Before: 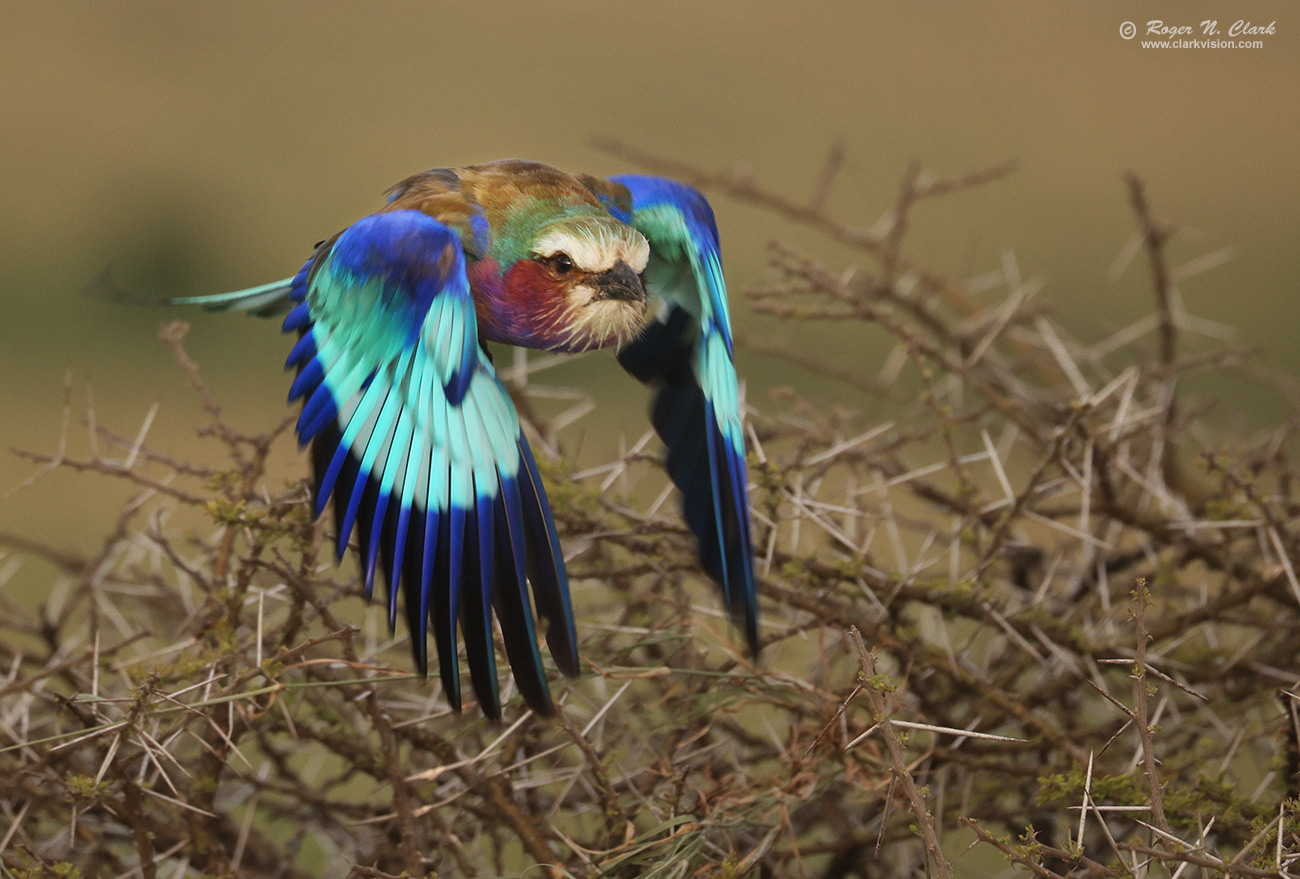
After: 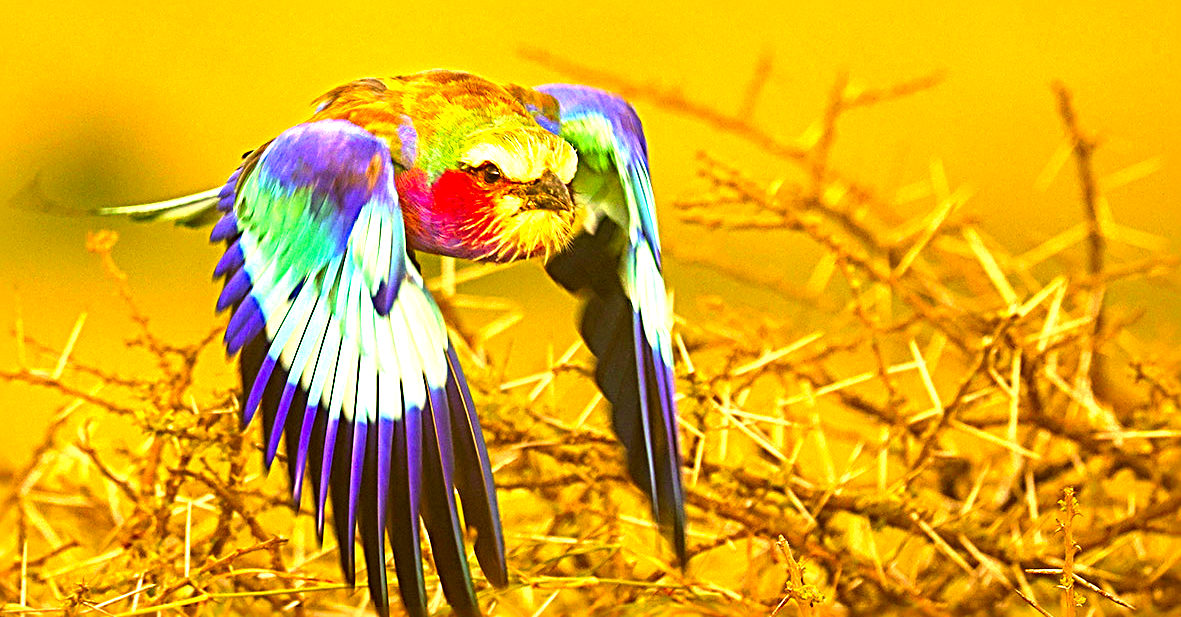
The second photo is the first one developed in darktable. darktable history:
exposure: exposure 2 EV, compensate highlight preservation false
color correction: highlights a* 10.44, highlights b* 30.04, shadows a* 2.73, shadows b* 17.51, saturation 1.72
crop: left 5.596%, top 10.314%, right 3.534%, bottom 19.395%
sharpen: radius 3.69, amount 0.928
